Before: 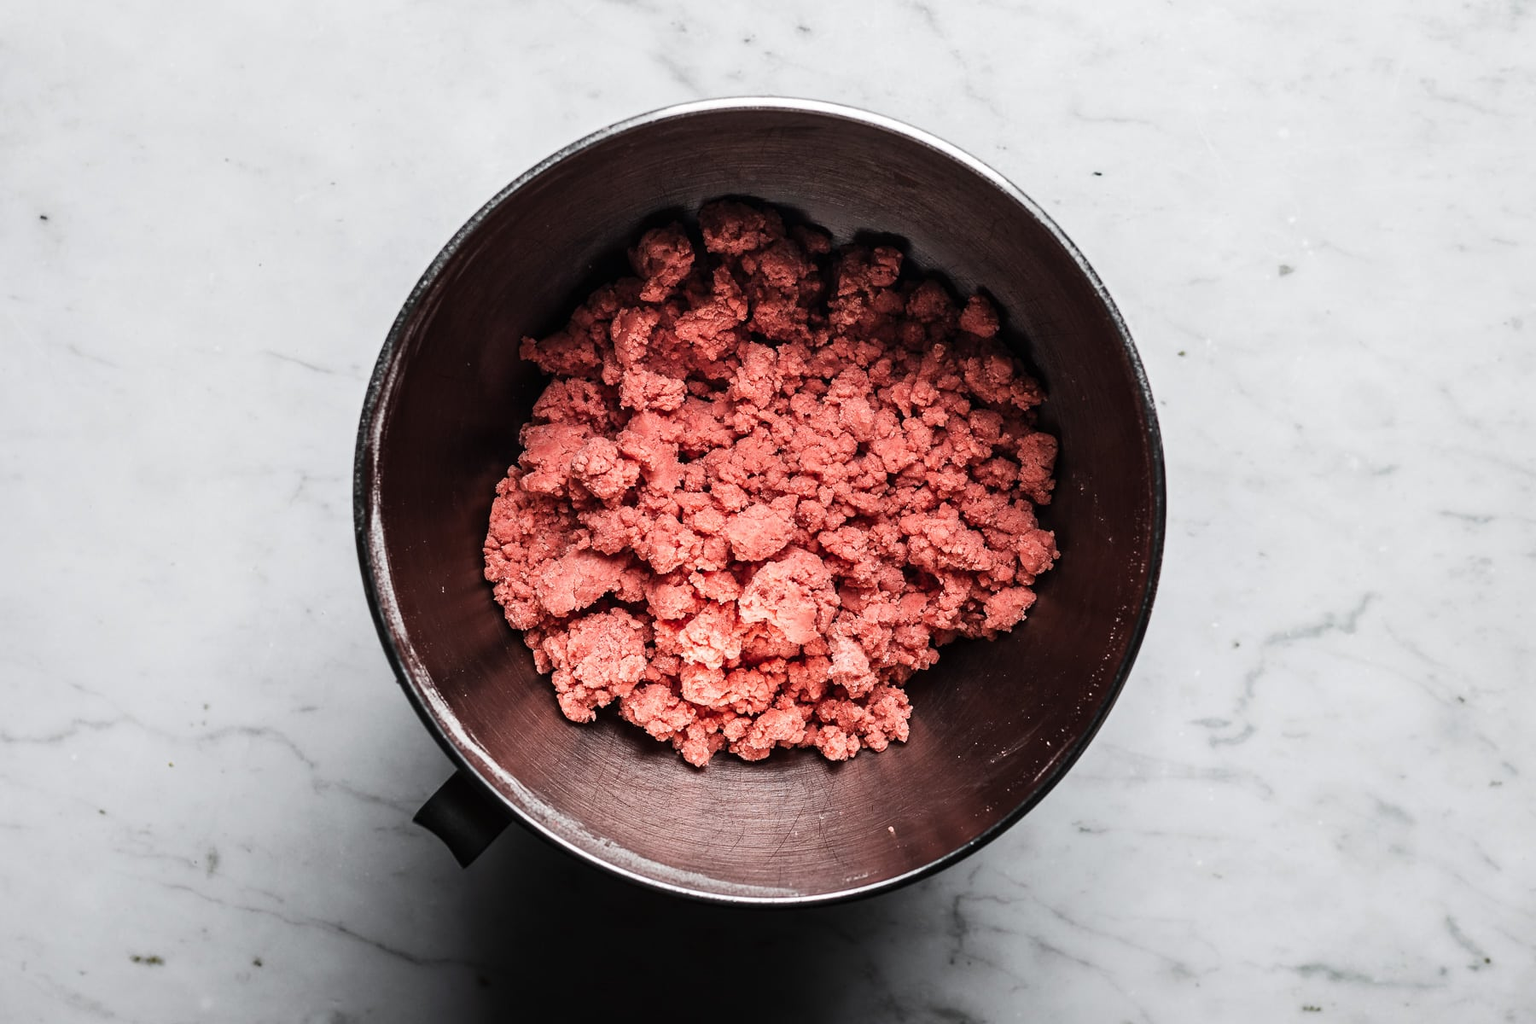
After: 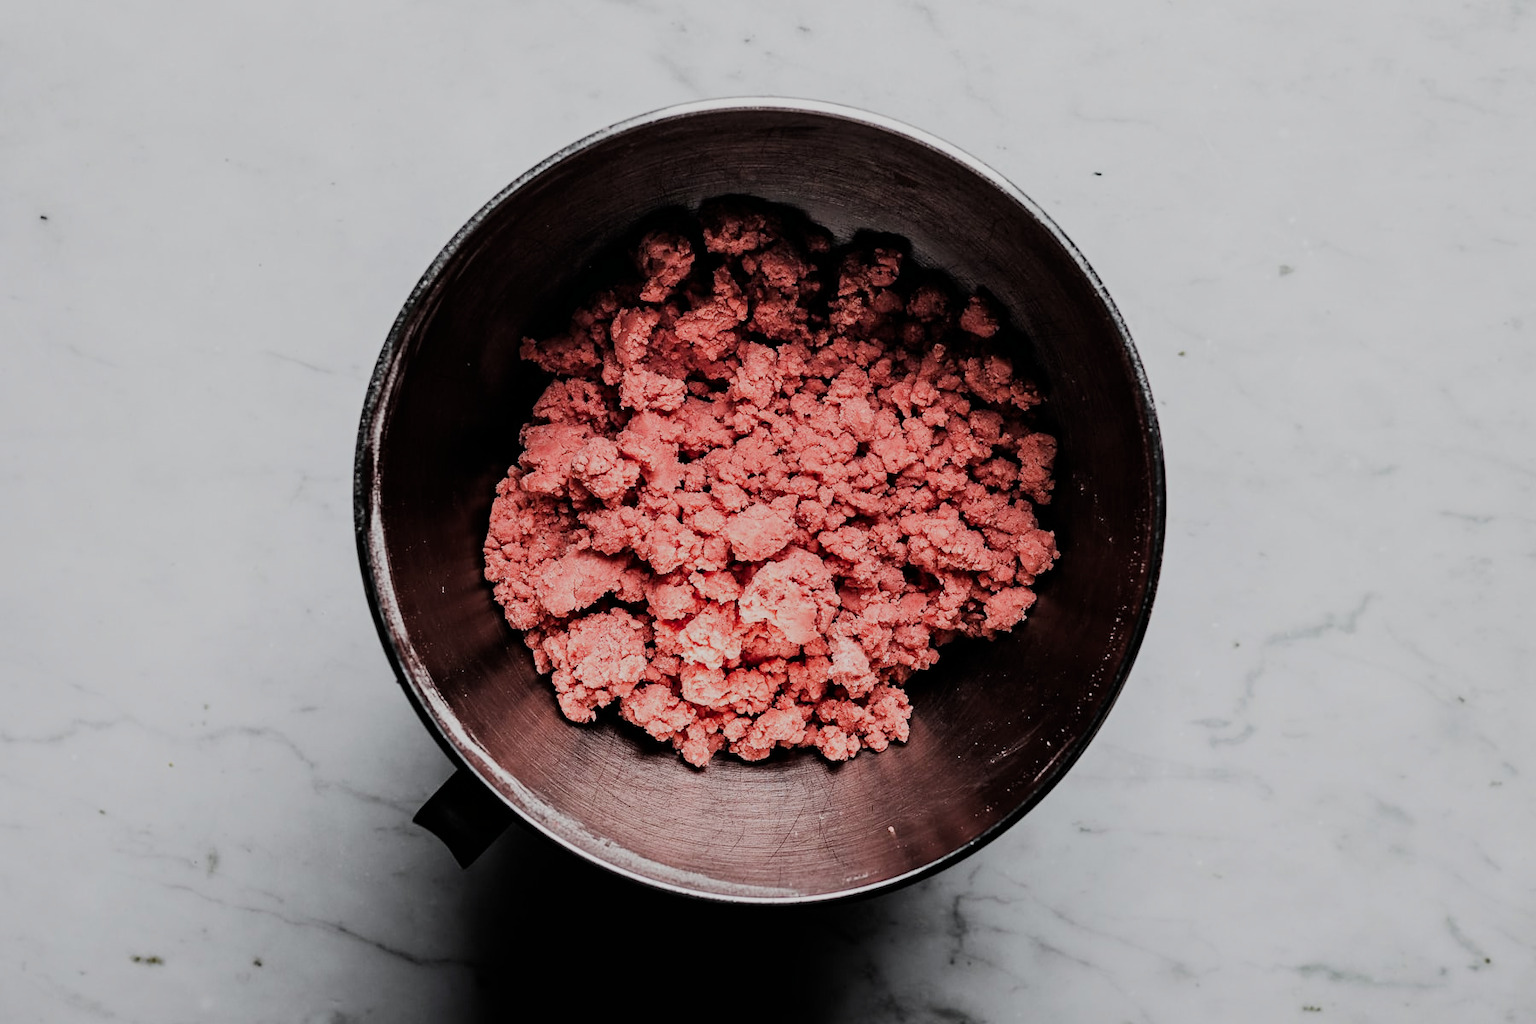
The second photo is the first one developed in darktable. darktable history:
filmic rgb: black relative exposure -6.98 EV, white relative exposure 5.63 EV, hardness 2.86
contrast equalizer: octaves 7, y [[0.6 ×6], [0.55 ×6], [0 ×6], [0 ×6], [0 ×6]], mix 0.15
